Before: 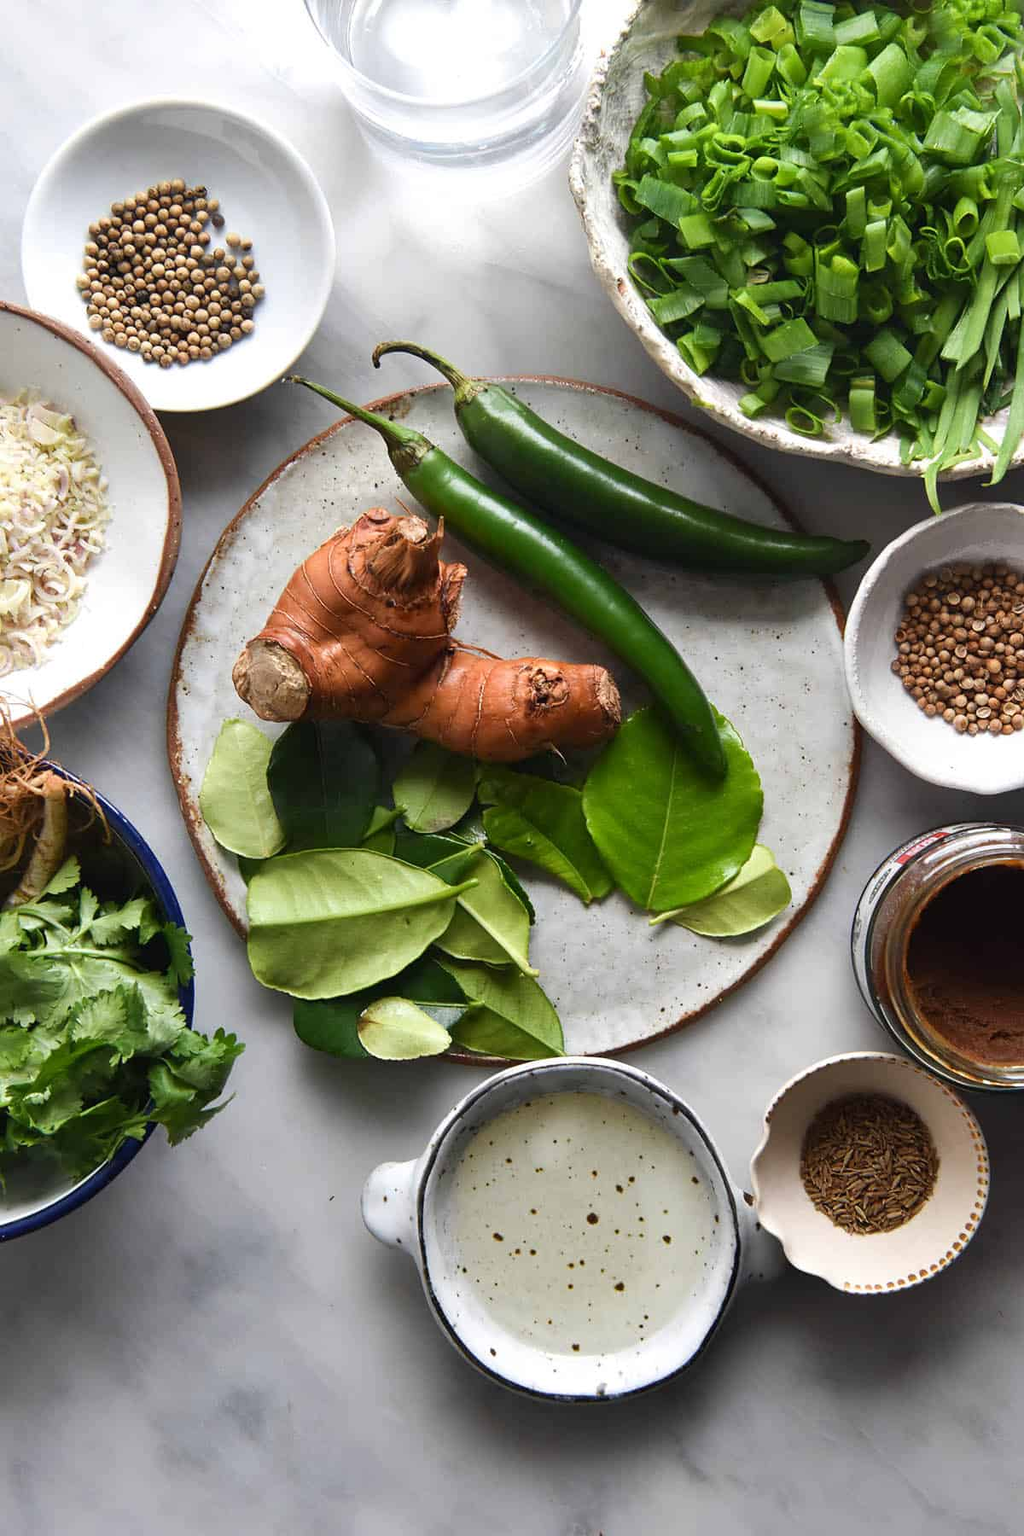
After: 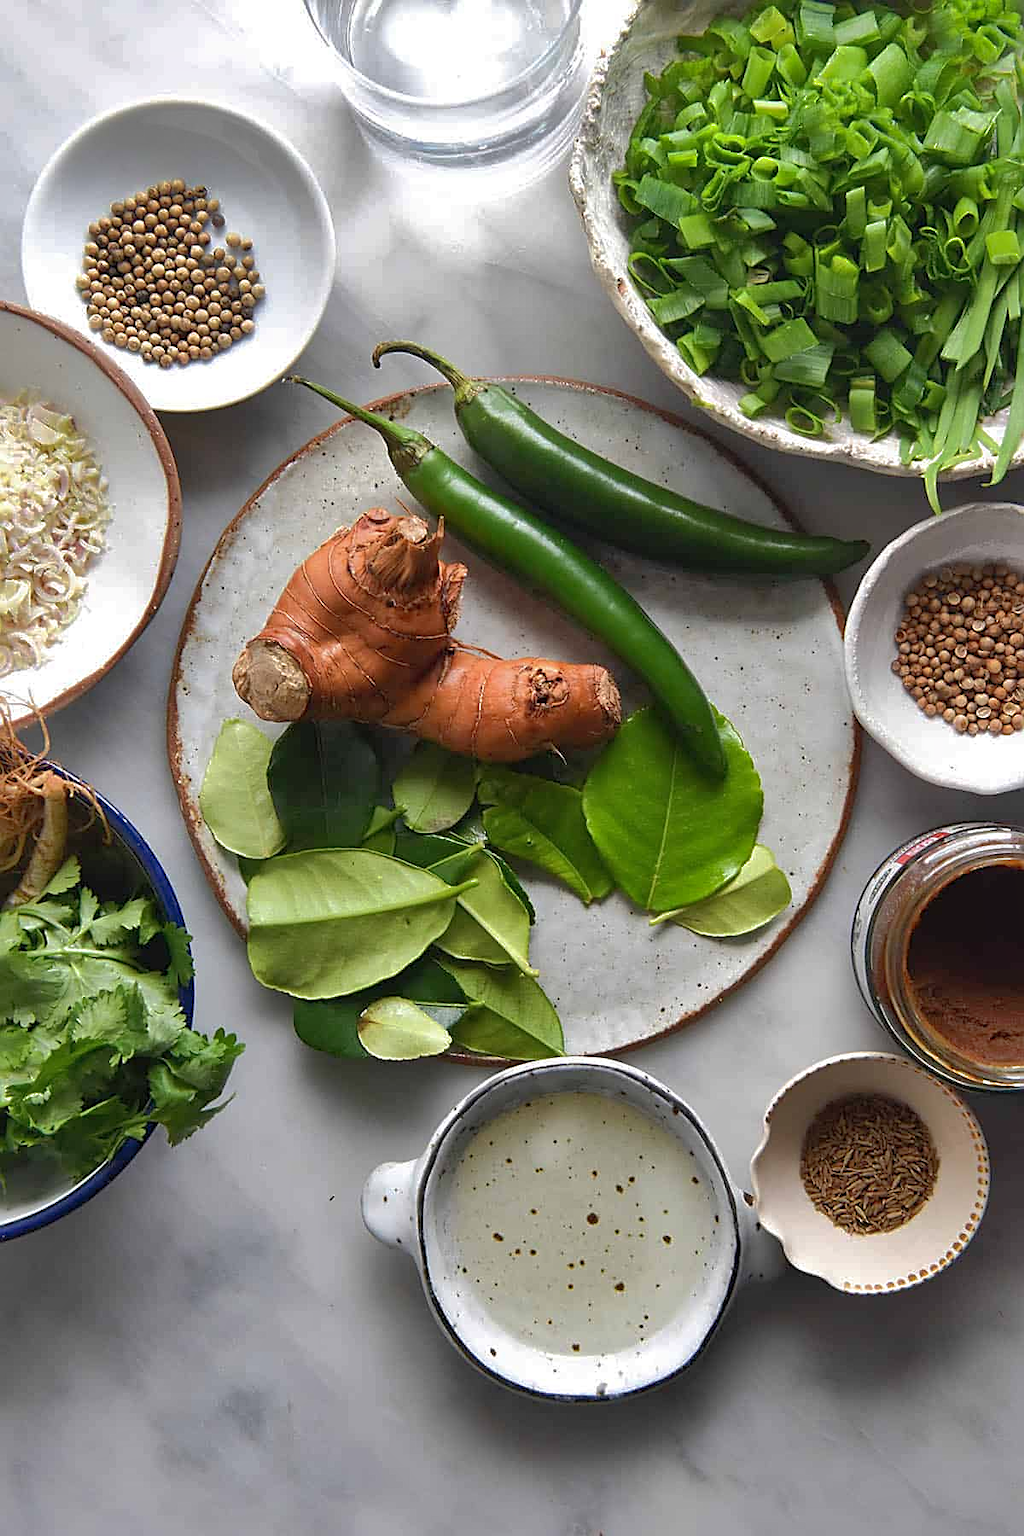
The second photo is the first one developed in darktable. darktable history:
sharpen: on, module defaults
shadows and highlights: highlights -59.86
